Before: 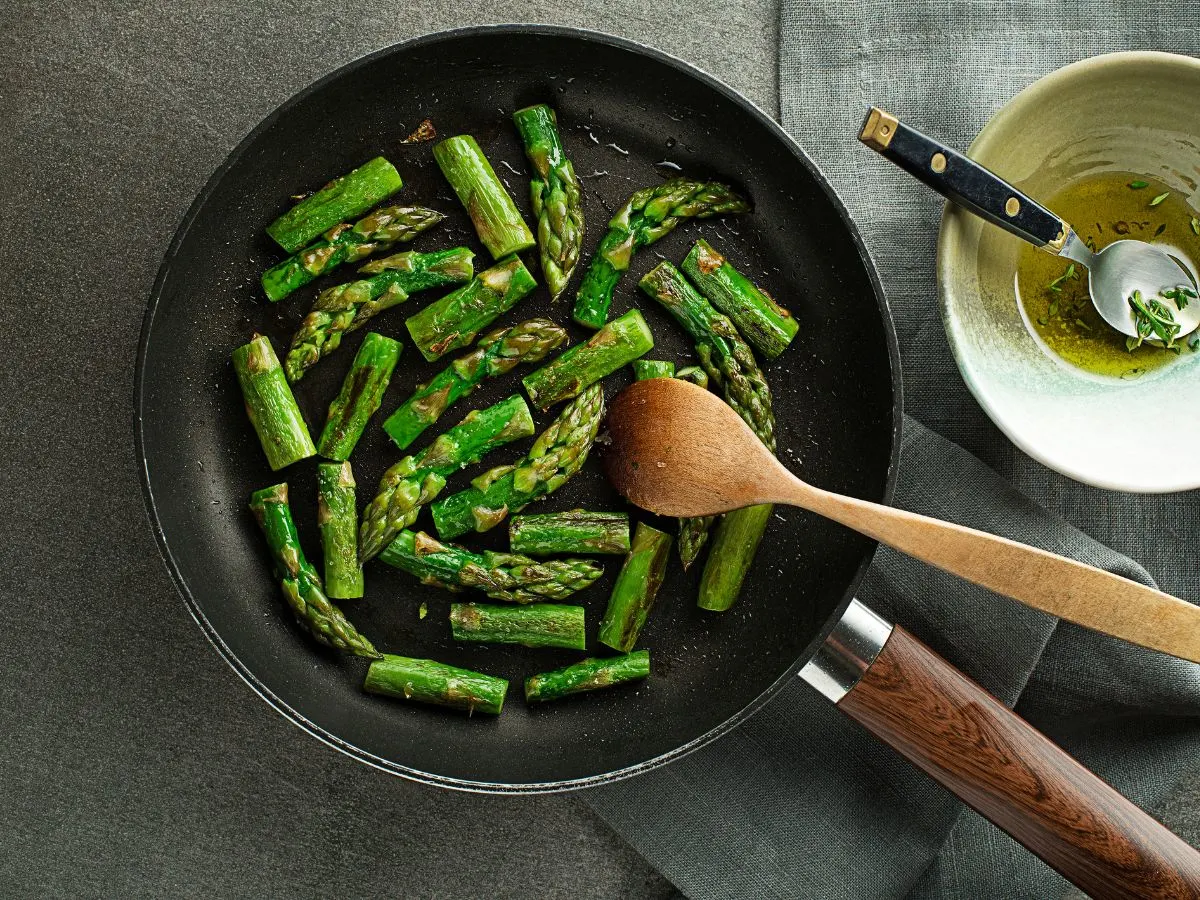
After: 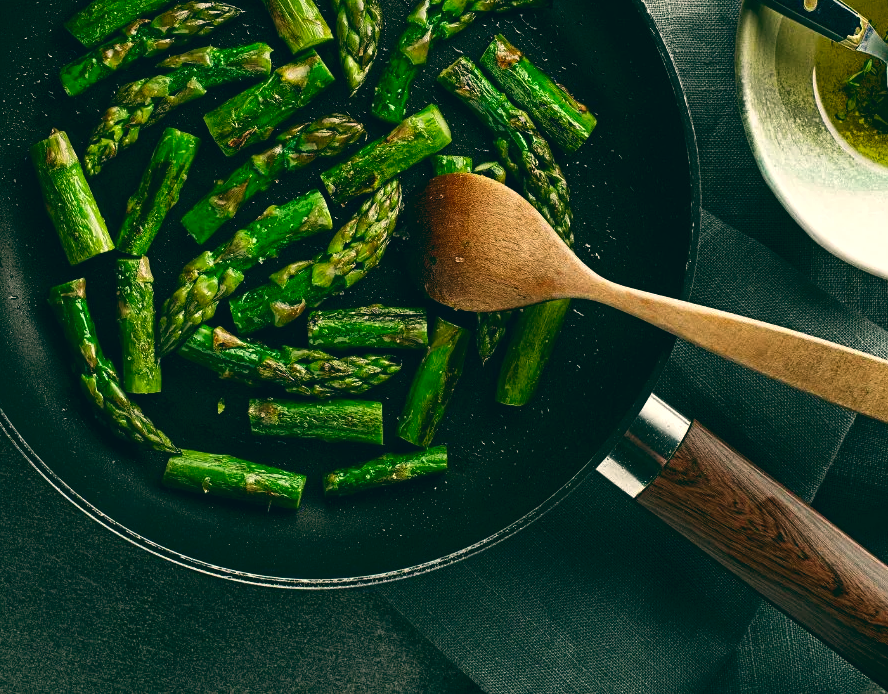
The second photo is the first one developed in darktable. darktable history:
crop: left 16.871%, top 22.857%, right 9.116%
color balance: lift [1.005, 0.99, 1.007, 1.01], gamma [1, 0.979, 1.011, 1.021], gain [0.923, 1.098, 1.025, 0.902], input saturation 90.45%, contrast 7.73%, output saturation 105.91%
contrast brightness saturation: contrast 0.07, brightness -0.14, saturation 0.11
